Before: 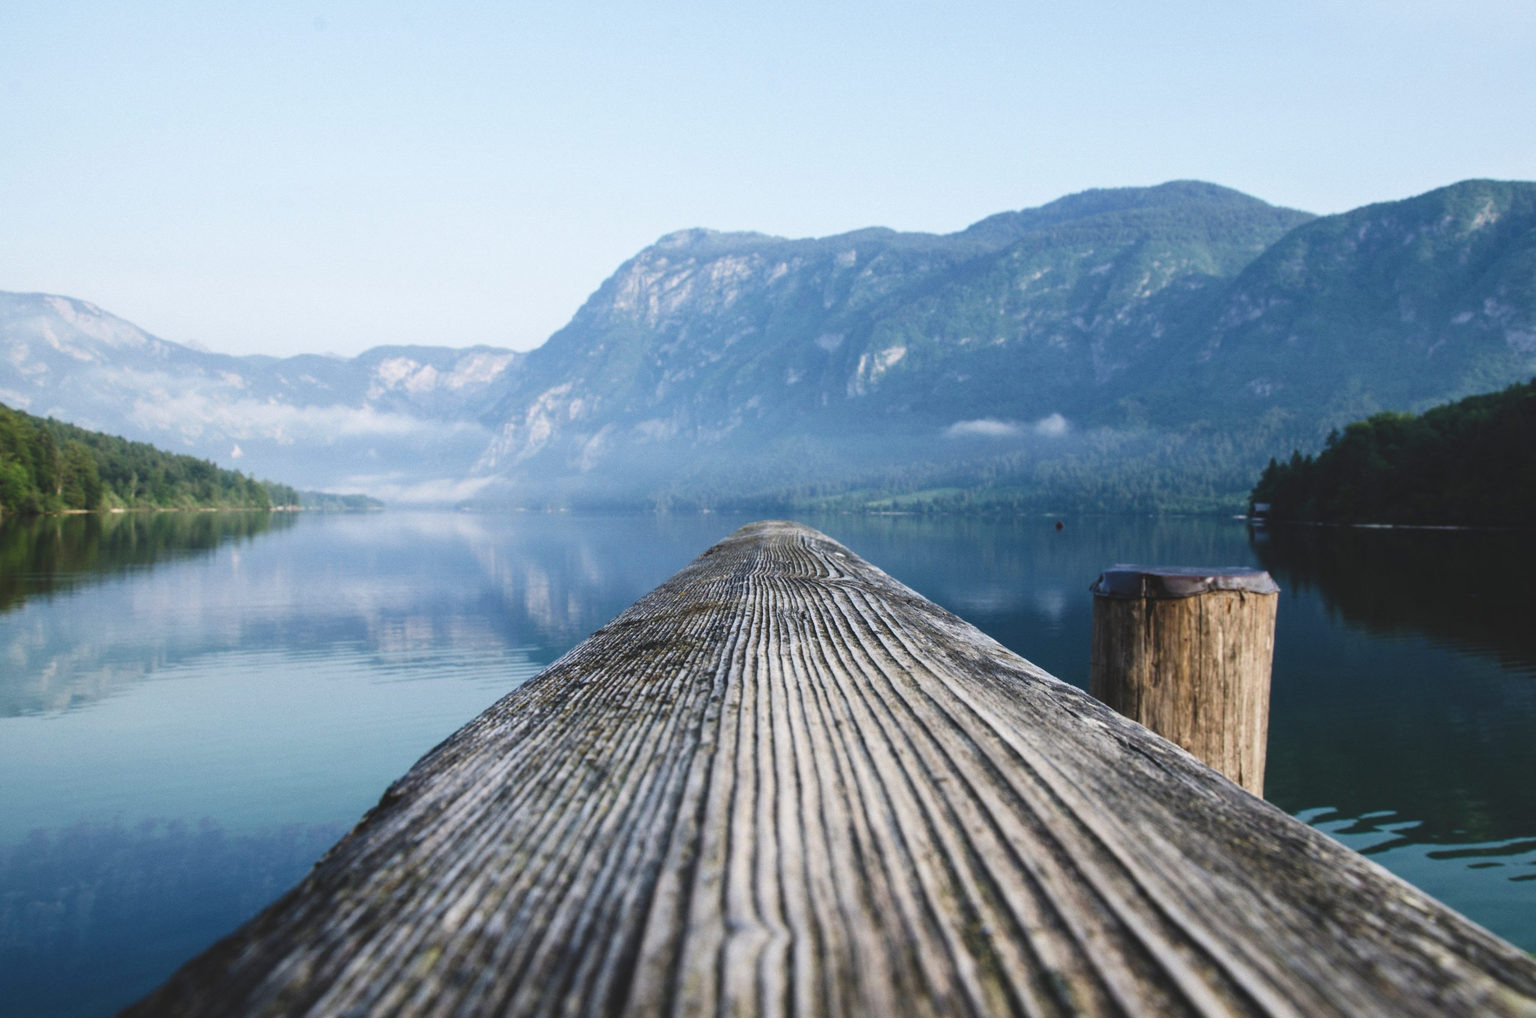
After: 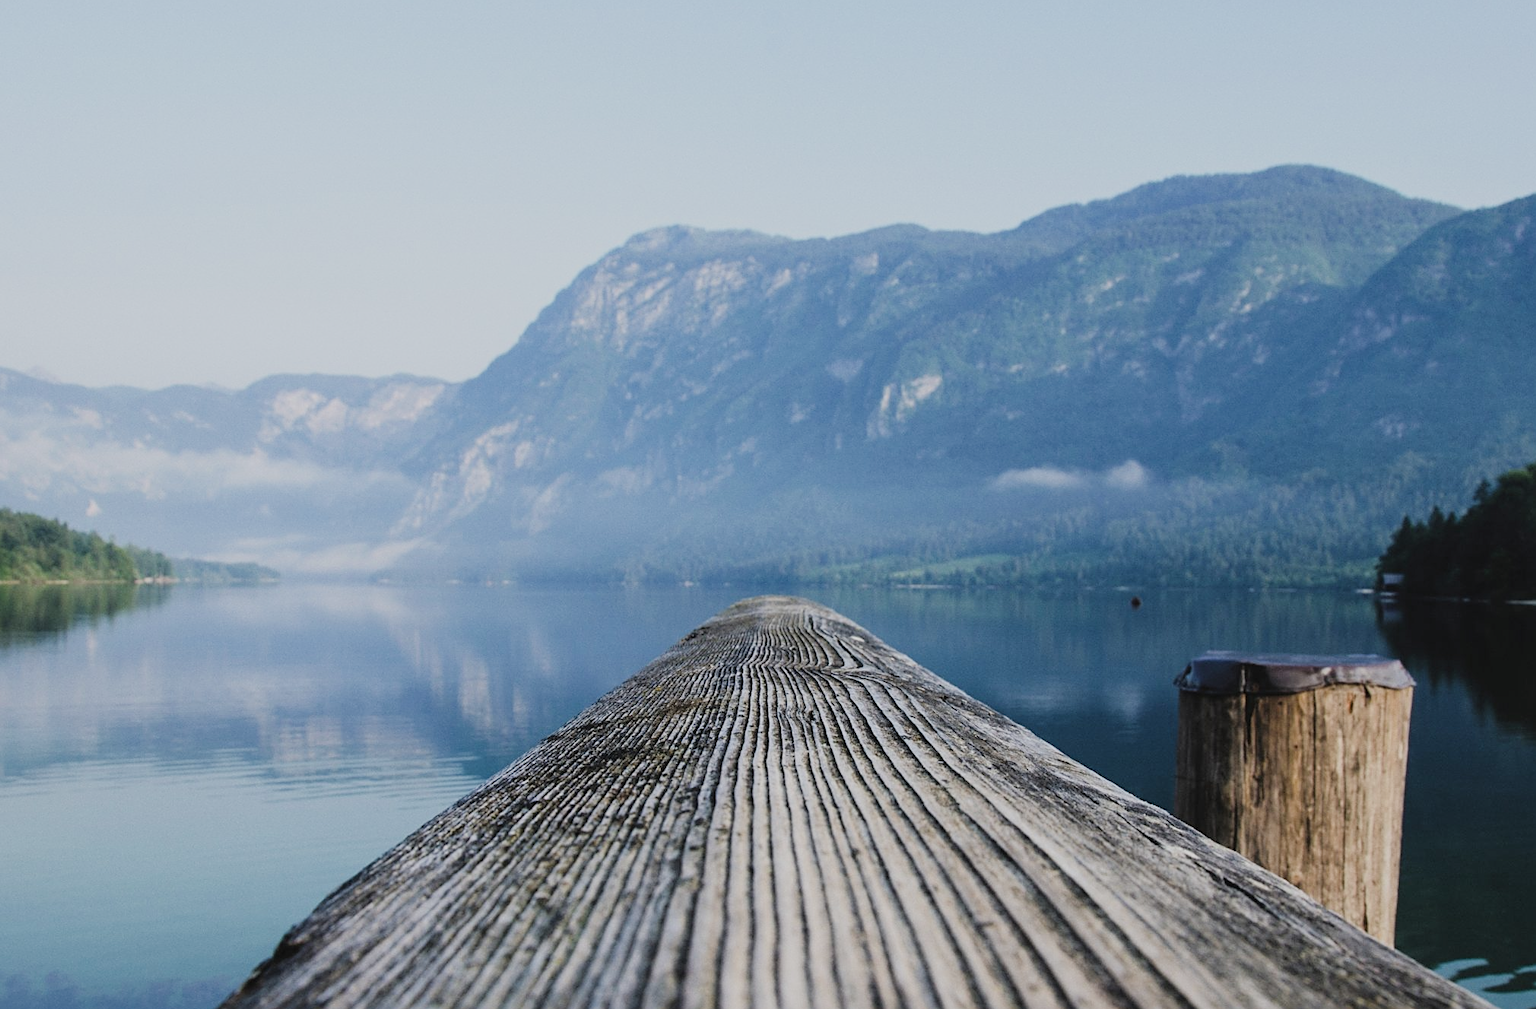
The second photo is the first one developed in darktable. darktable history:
sharpen: on, module defaults
crop and rotate: left 10.657%, top 4.979%, right 10.426%, bottom 16.75%
filmic rgb: black relative exposure -7.65 EV, white relative exposure 4.56 EV, hardness 3.61
